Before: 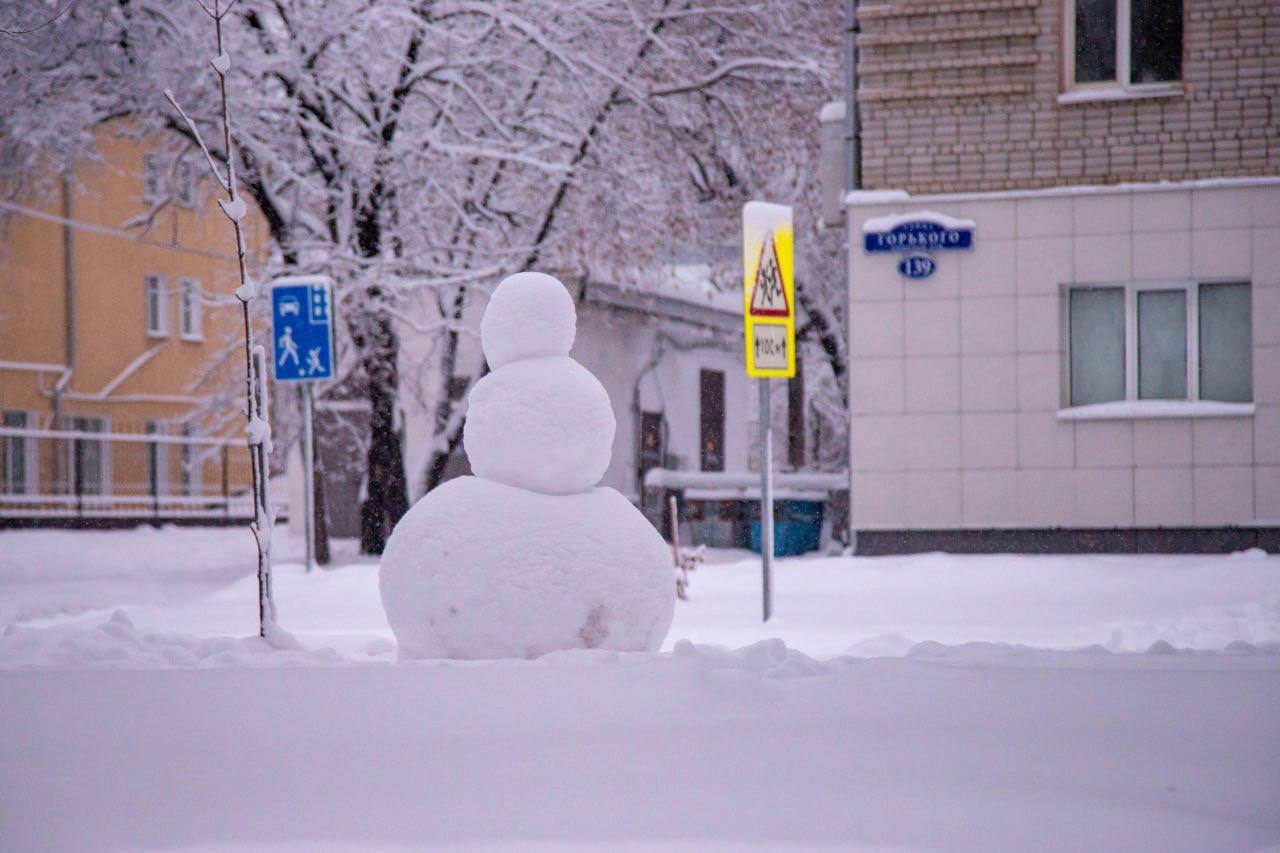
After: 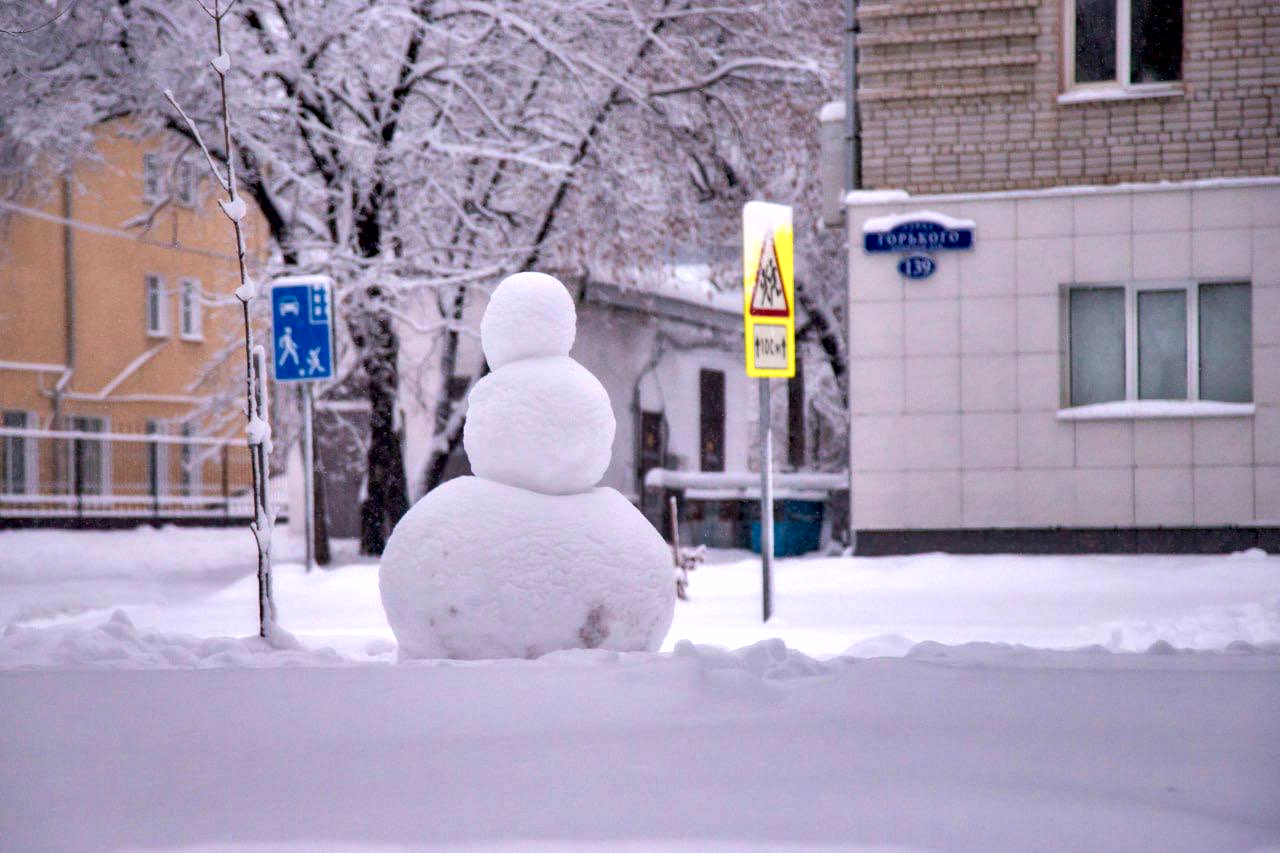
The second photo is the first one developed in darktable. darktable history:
exposure: exposure 0.367 EV, compensate highlight preservation false
shadows and highlights: low approximation 0.01, soften with gaussian
contrast equalizer: y [[0.514, 0.573, 0.581, 0.508, 0.5, 0.5], [0.5 ×6], [0.5 ×6], [0 ×6], [0 ×6]]
